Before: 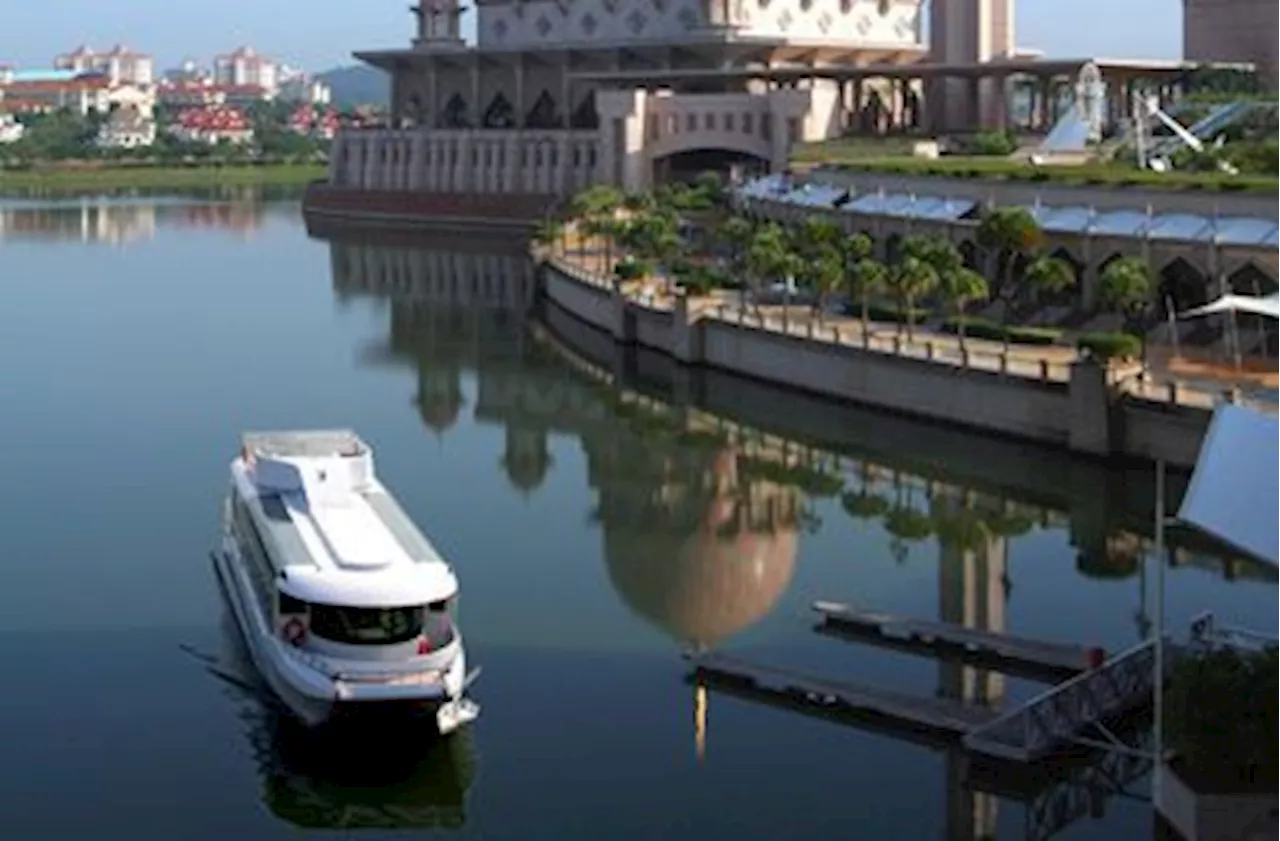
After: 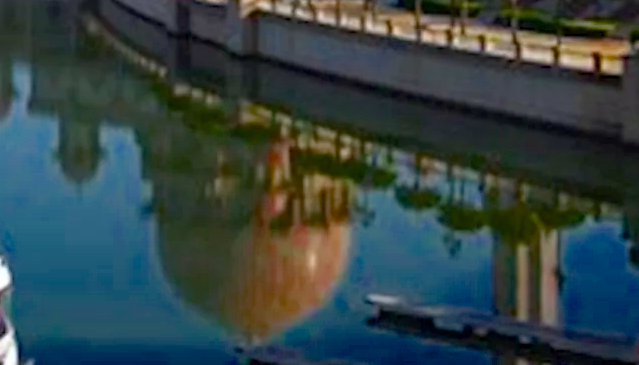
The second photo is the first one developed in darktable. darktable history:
shadows and highlights: shadows -1.49, highlights 40.96
color balance rgb: linear chroma grading › global chroma 9.746%, perceptual saturation grading › global saturation 20%, perceptual saturation grading › highlights 3.774%, perceptual saturation grading › shadows 49.691%, saturation formula JzAzBz (2021)
crop: left 34.942%, top 36.601%, right 15.087%, bottom 19.994%
